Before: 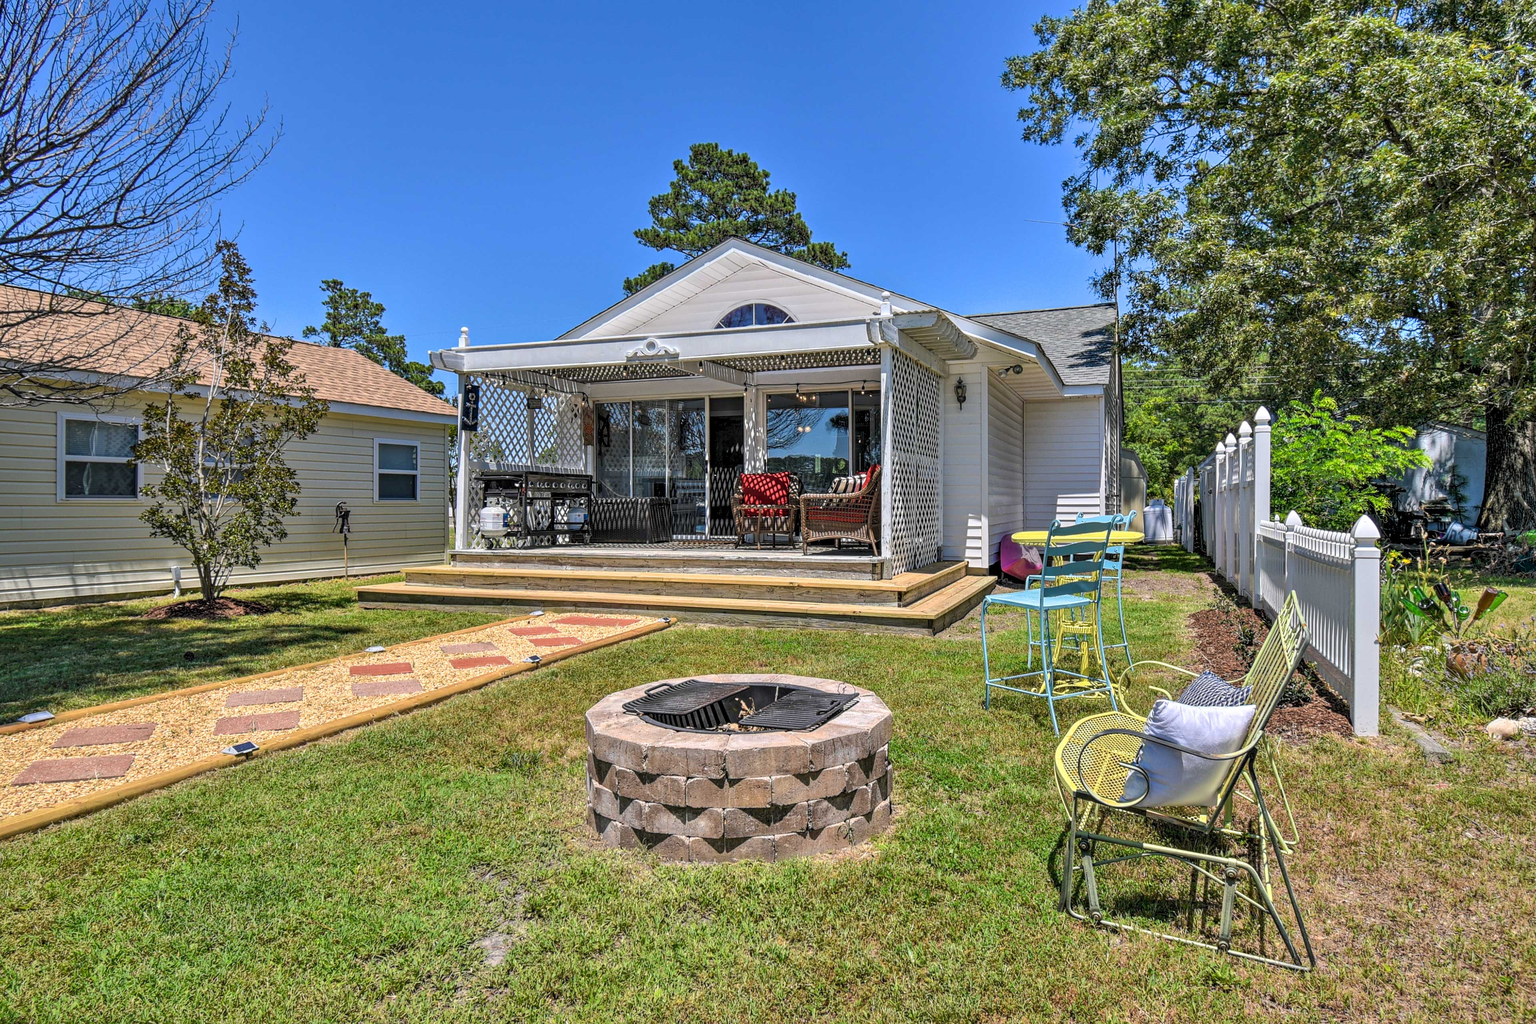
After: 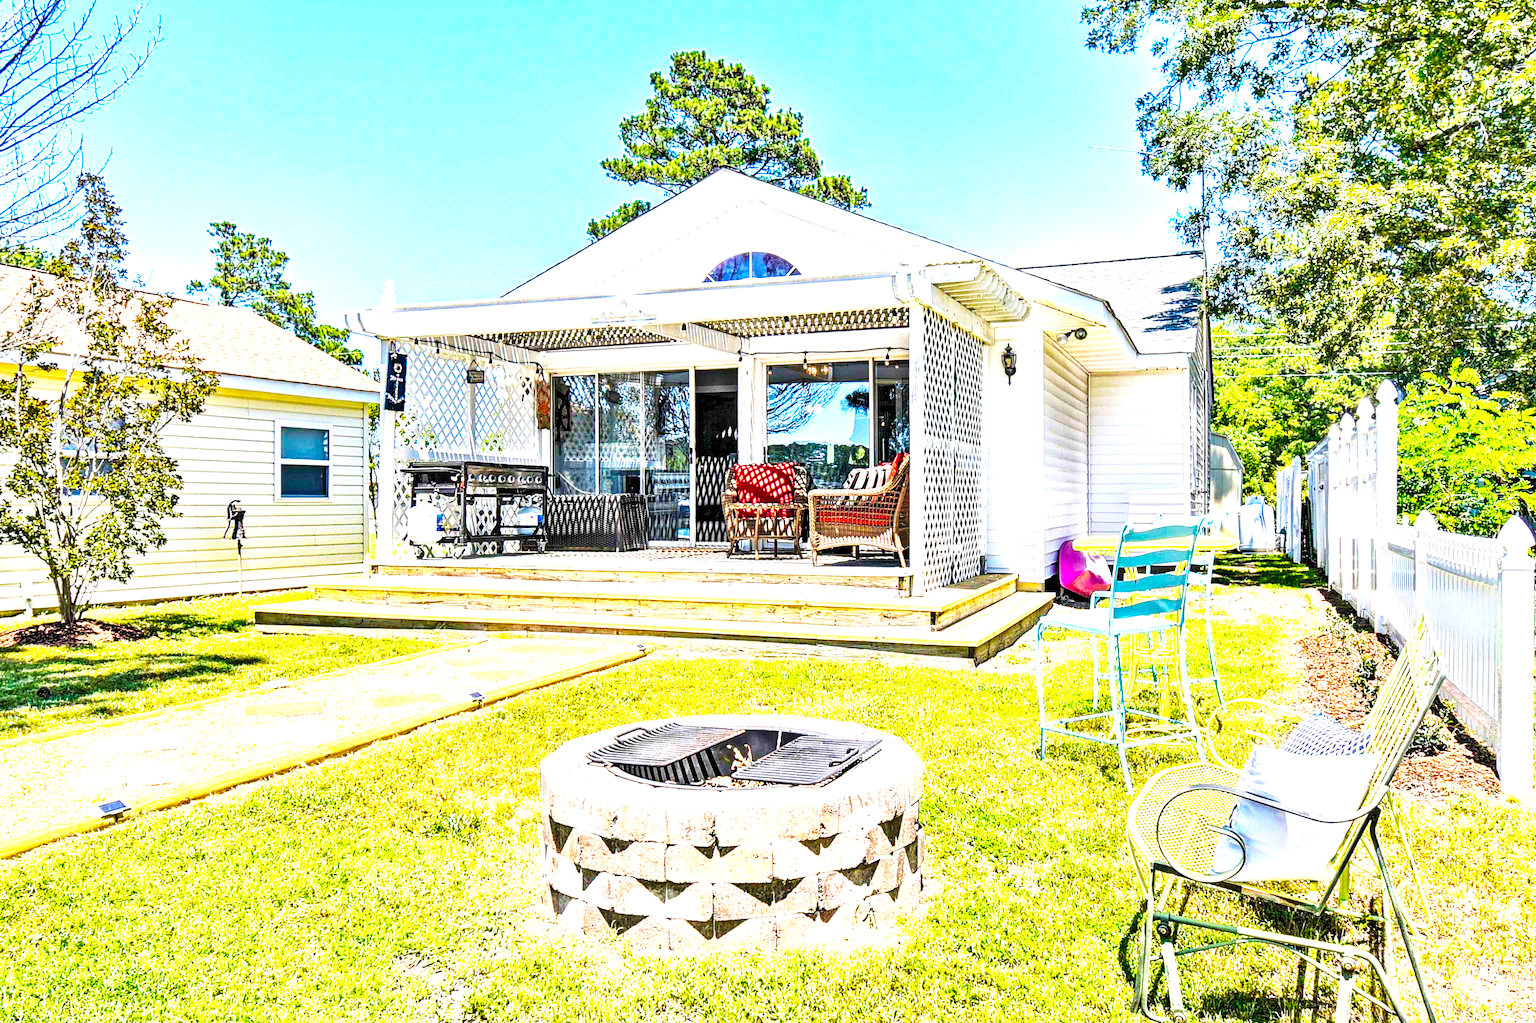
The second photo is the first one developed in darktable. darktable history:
crop and rotate: left 10.071%, top 10.071%, right 10.02%, bottom 10.02%
color balance rgb: perceptual saturation grading › global saturation 25%, perceptual brilliance grading › global brilliance 35%, perceptual brilliance grading › highlights 50%, perceptual brilliance grading › mid-tones 60%, perceptual brilliance grading › shadows 35%, global vibrance 20%
velvia: on, module defaults
base curve: curves: ch0 [(0, 0) (0.032, 0.025) (0.121, 0.166) (0.206, 0.329) (0.605, 0.79) (1, 1)], preserve colors none
